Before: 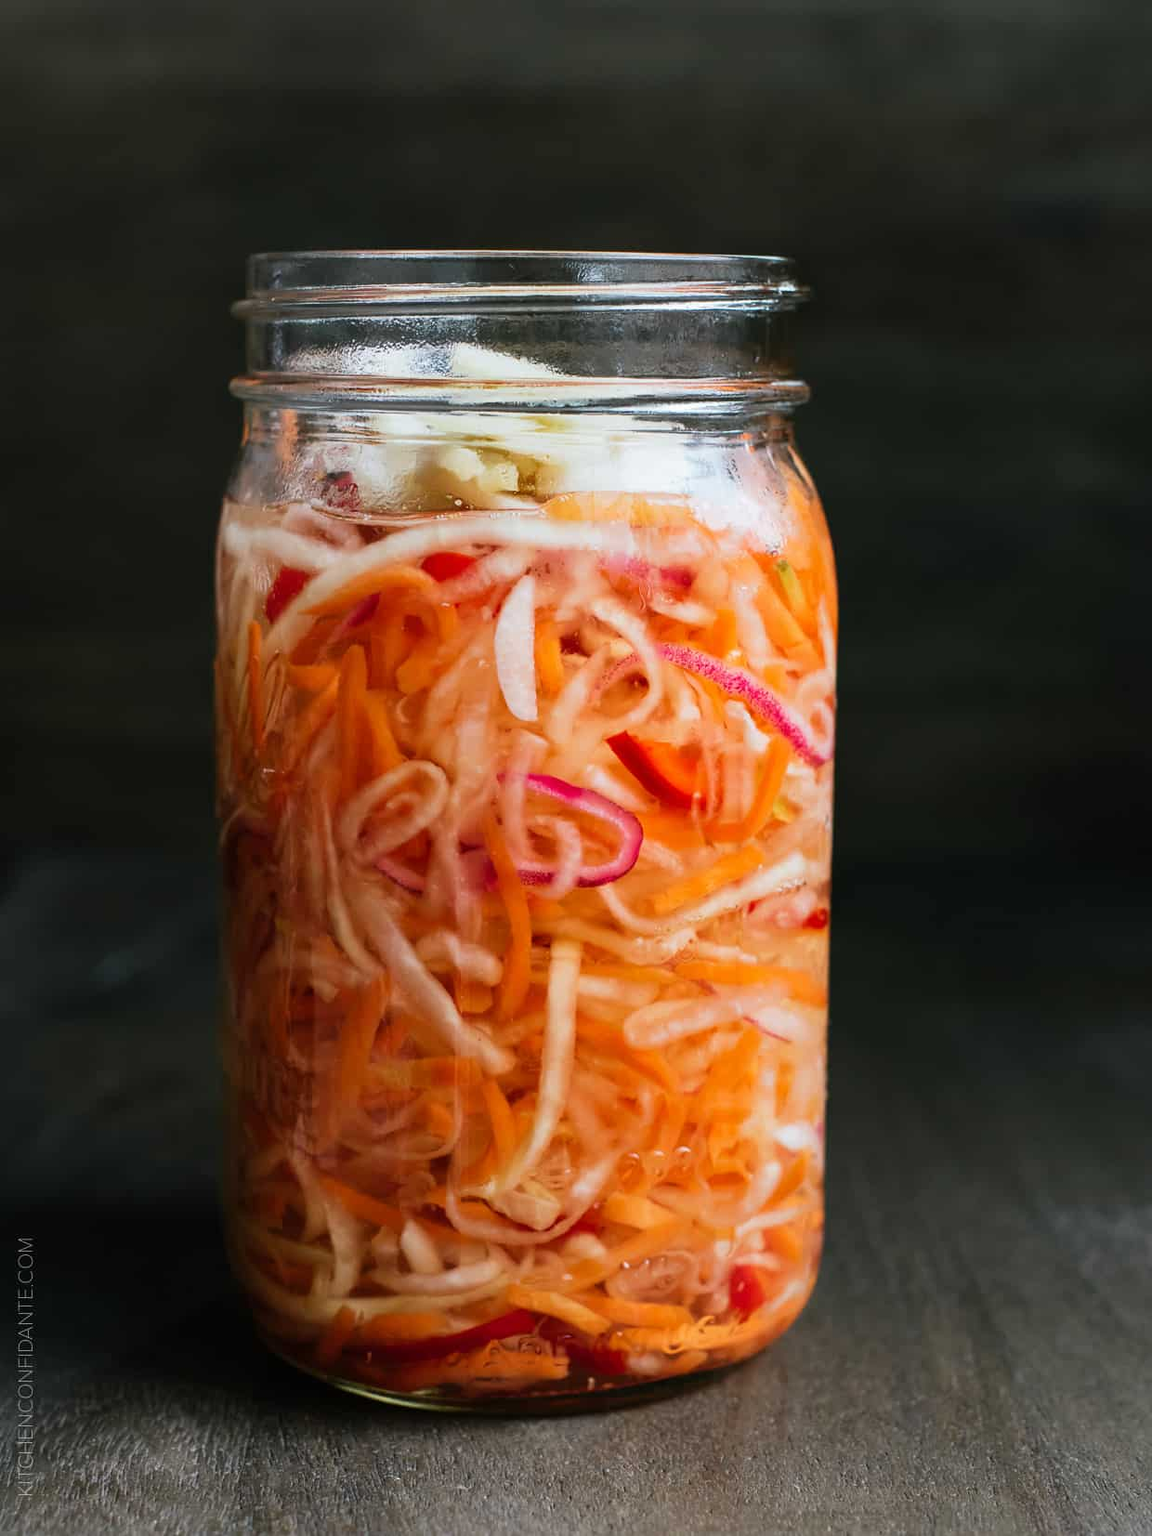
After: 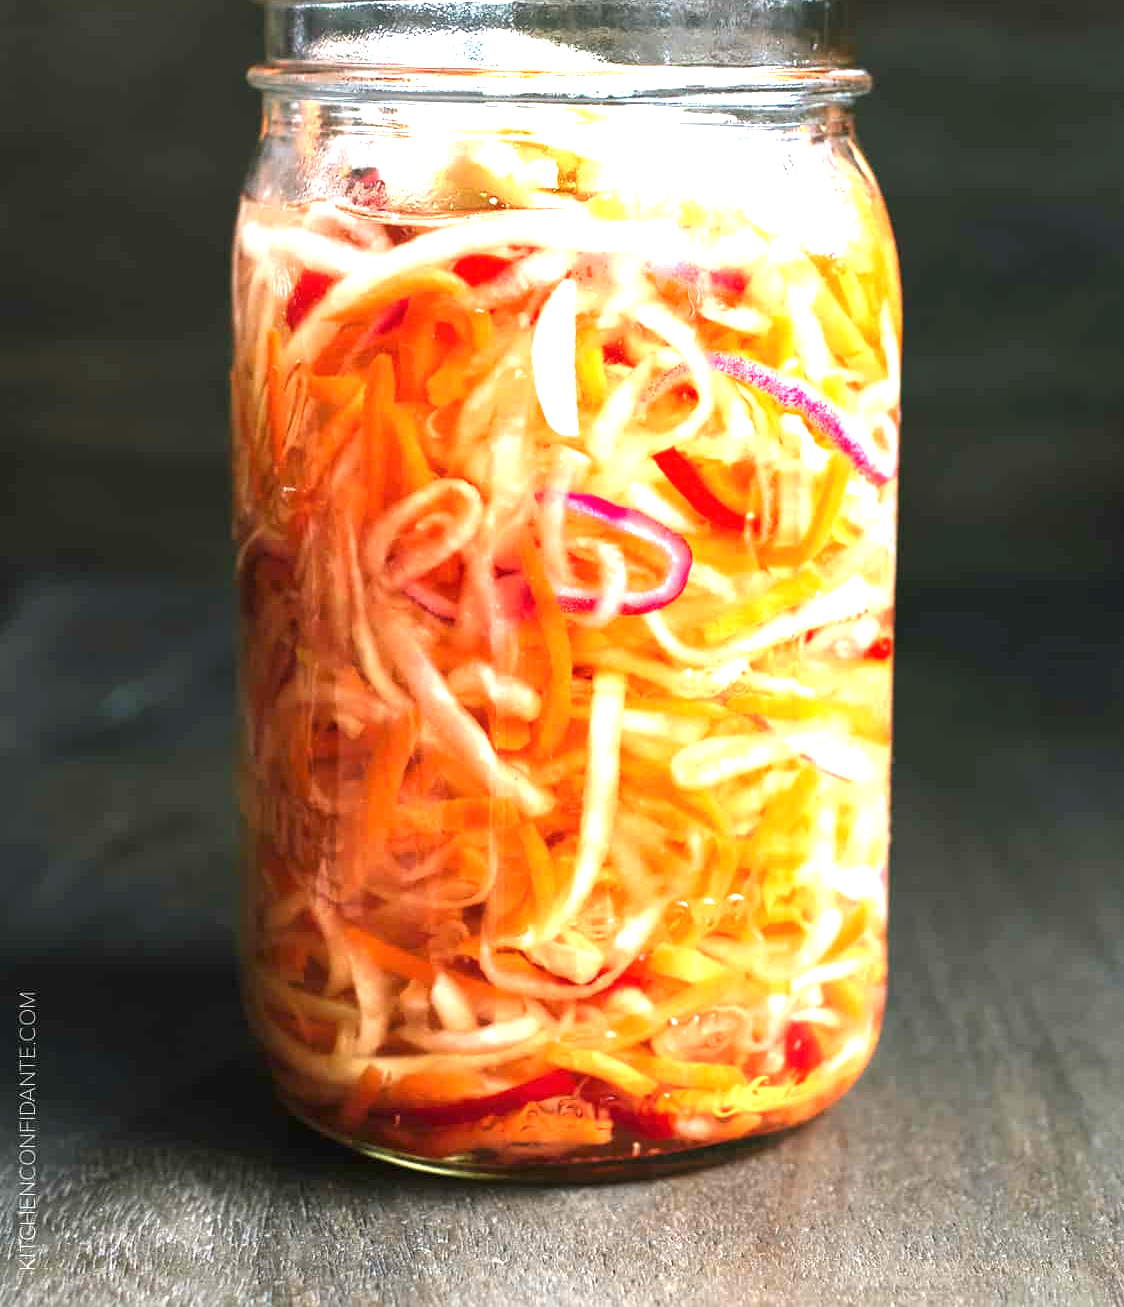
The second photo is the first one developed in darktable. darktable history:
crop: top 20.588%, right 9.318%, bottom 0.337%
exposure: black level correction 0, exposure 1.741 EV, compensate highlight preservation false
